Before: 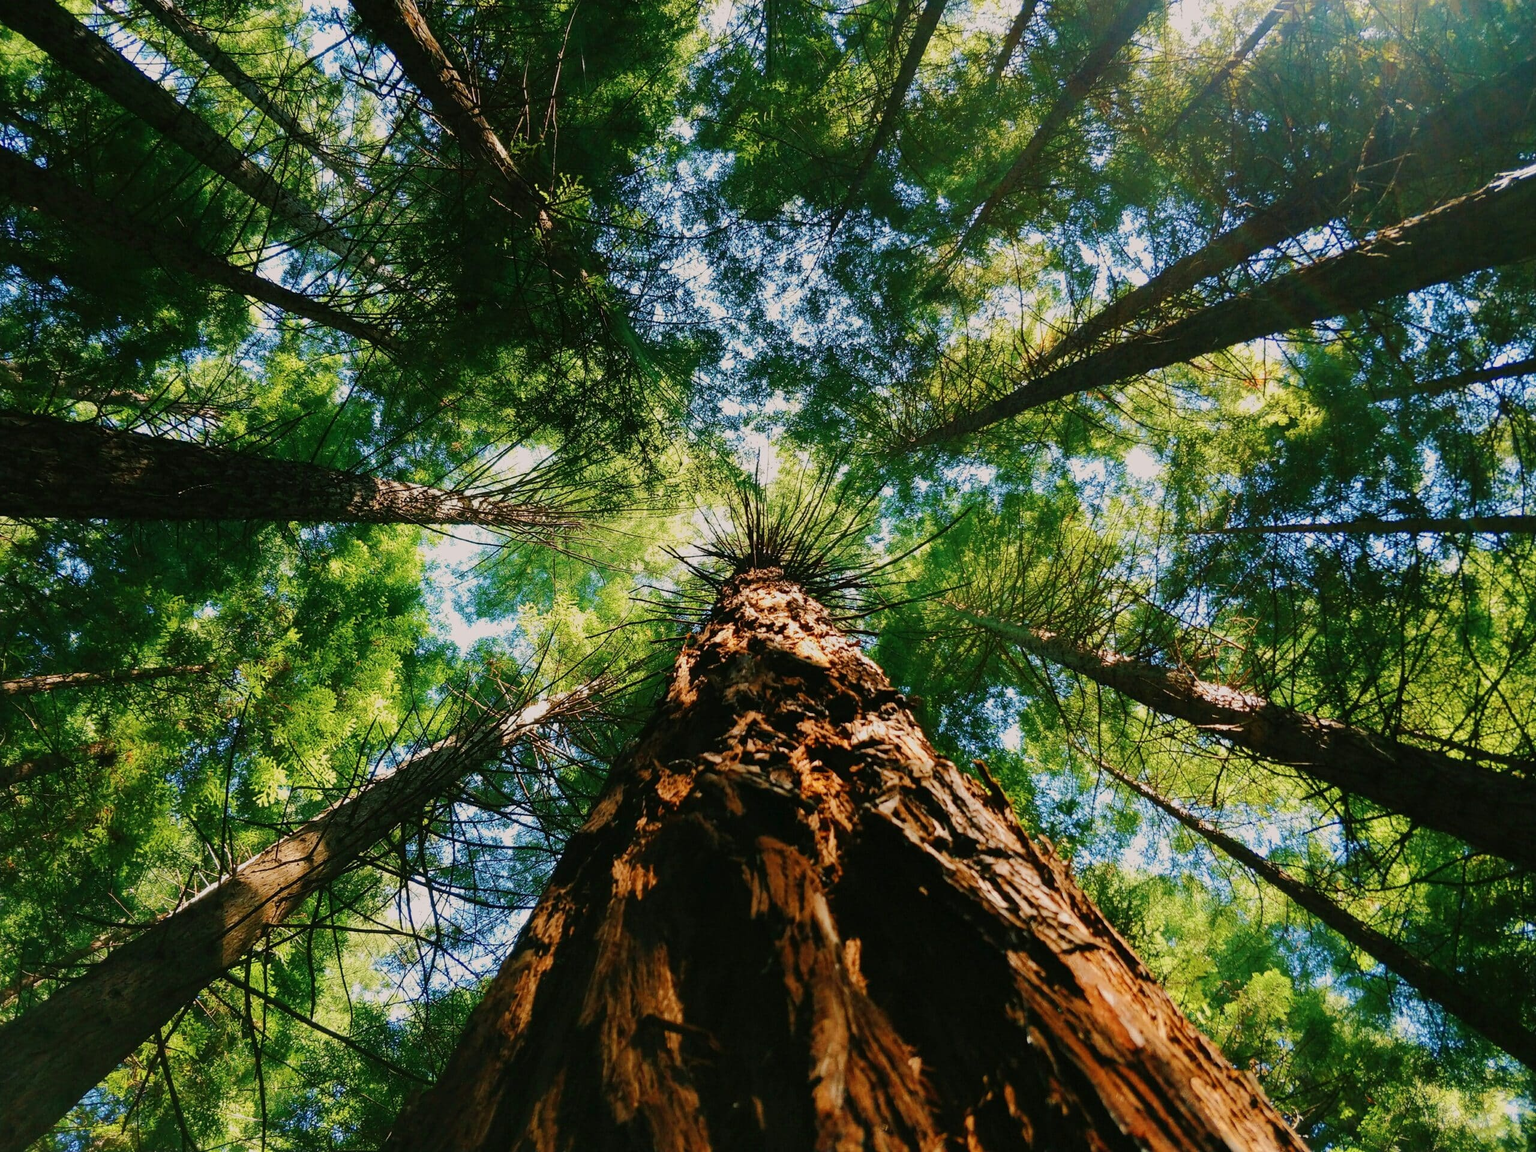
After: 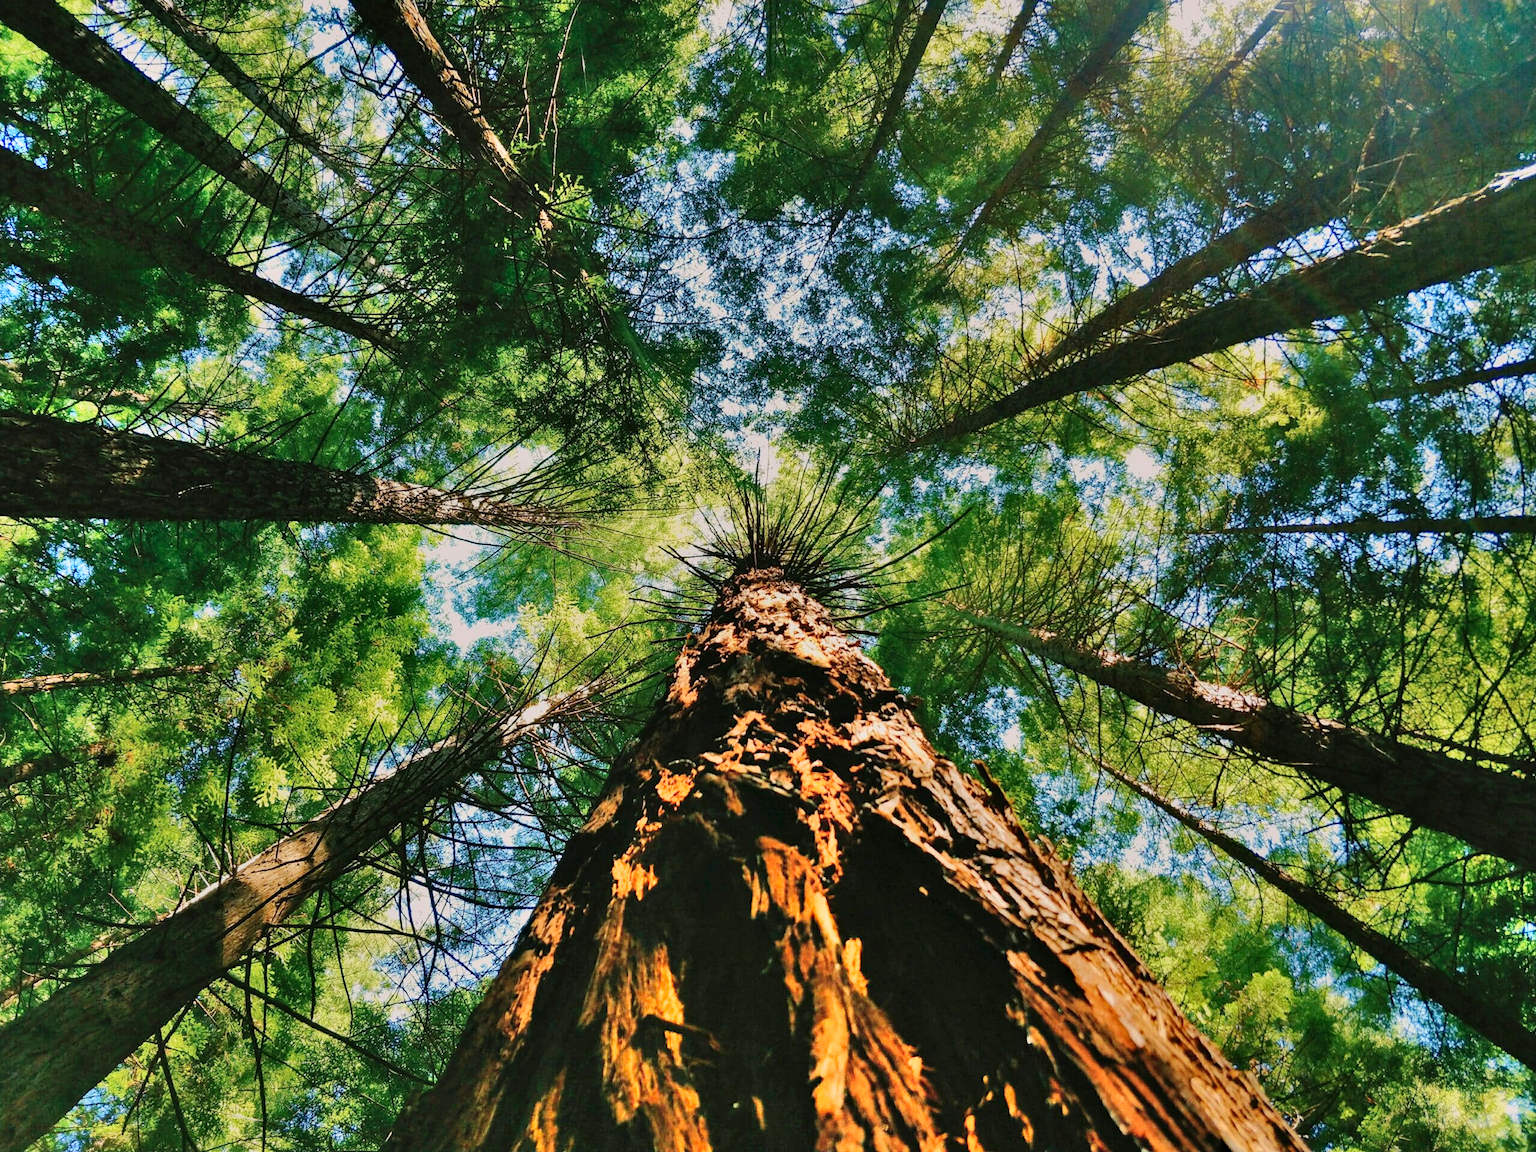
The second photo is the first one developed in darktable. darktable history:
haze removal: strength 0.29, distance 0.25, compatibility mode true, adaptive false
exposure: compensate exposure bias true, compensate highlight preservation false
shadows and highlights: shadows 75, highlights -25, soften with gaussian
